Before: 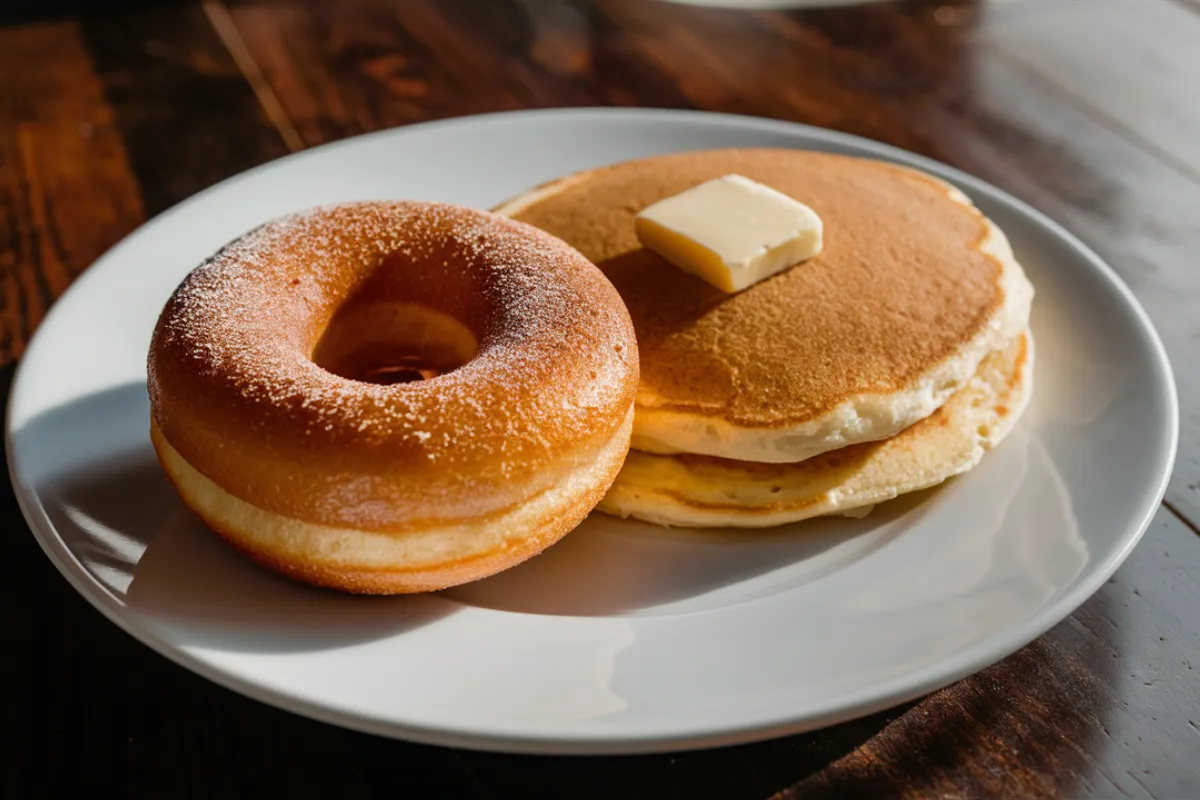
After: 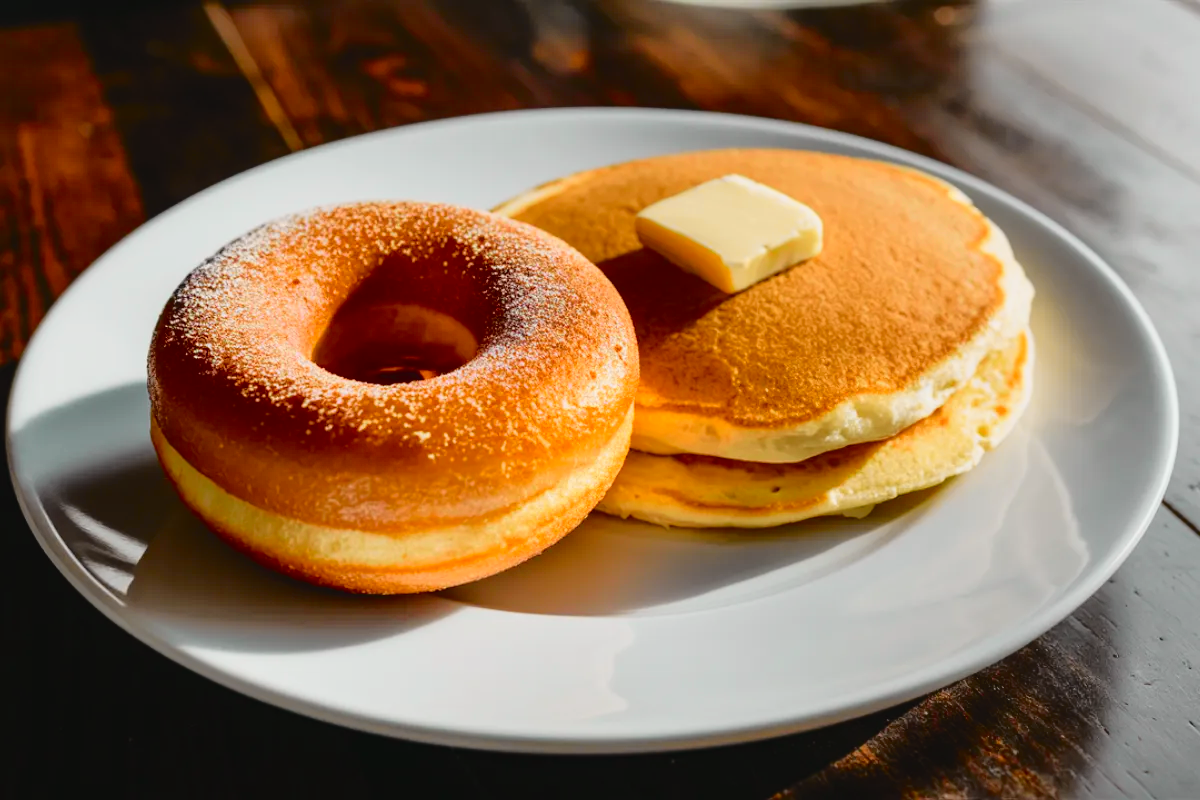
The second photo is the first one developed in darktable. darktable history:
tone curve: curves: ch0 [(0, 0.029) (0.168, 0.142) (0.359, 0.44) (0.469, 0.544) (0.634, 0.722) (0.858, 0.903) (1, 0.968)]; ch1 [(0, 0) (0.437, 0.453) (0.472, 0.47) (0.502, 0.502) (0.54, 0.534) (0.57, 0.592) (0.618, 0.66) (0.699, 0.749) (0.859, 0.899) (1, 1)]; ch2 [(0, 0) (0.33, 0.301) (0.421, 0.443) (0.476, 0.498) (0.505, 0.503) (0.547, 0.557) (0.586, 0.634) (0.608, 0.676) (1, 1)], color space Lab, independent channels, preserve colors none
